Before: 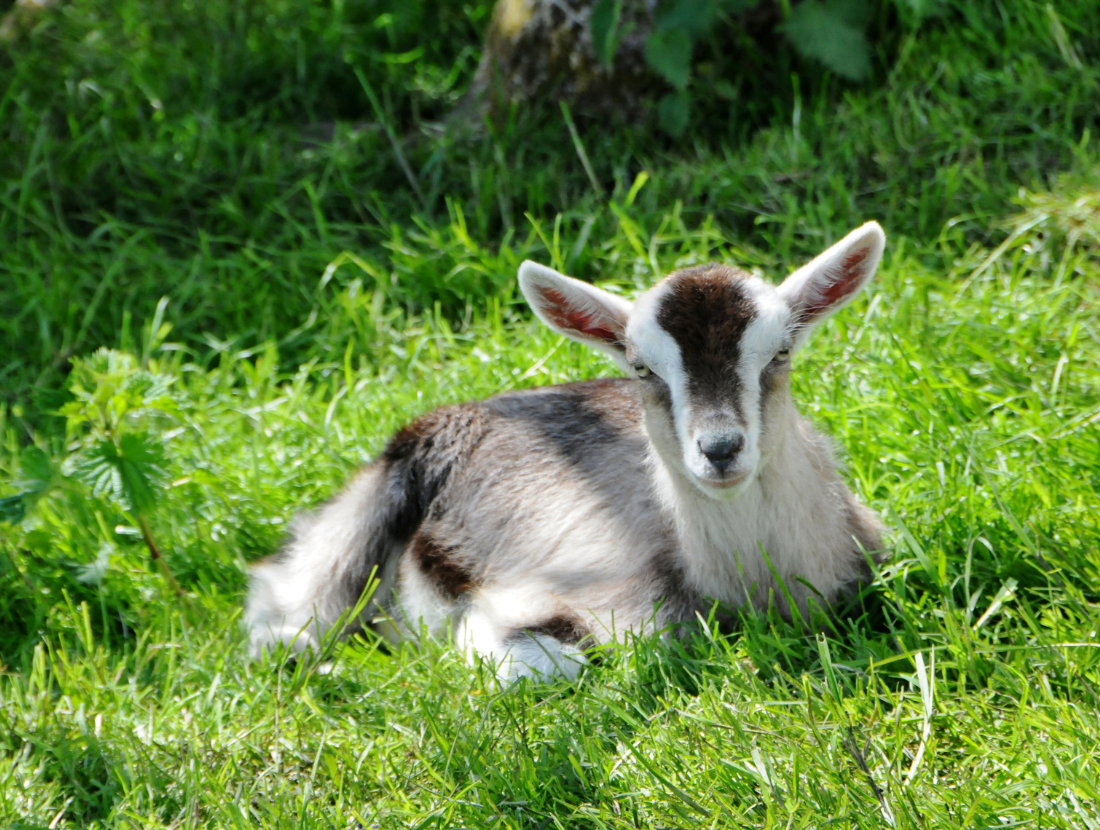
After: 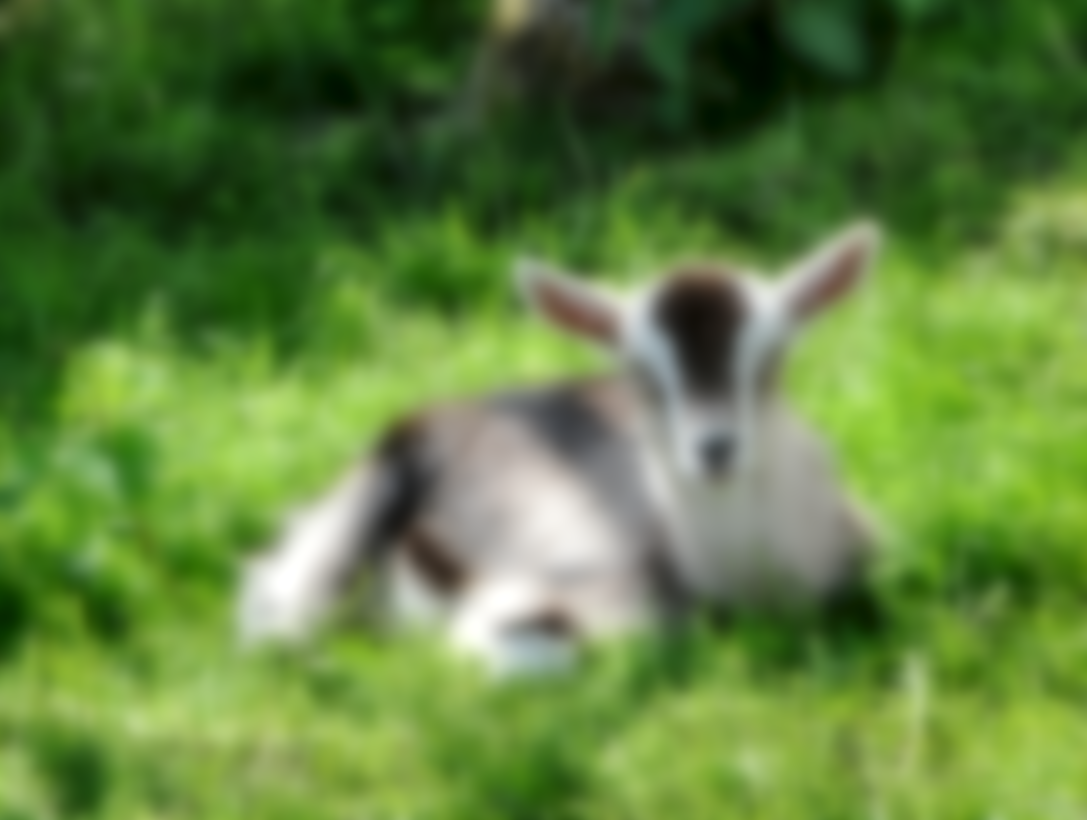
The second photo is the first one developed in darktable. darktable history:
lowpass: on, module defaults
crop and rotate: angle -0.5°
local contrast: detail 130%
